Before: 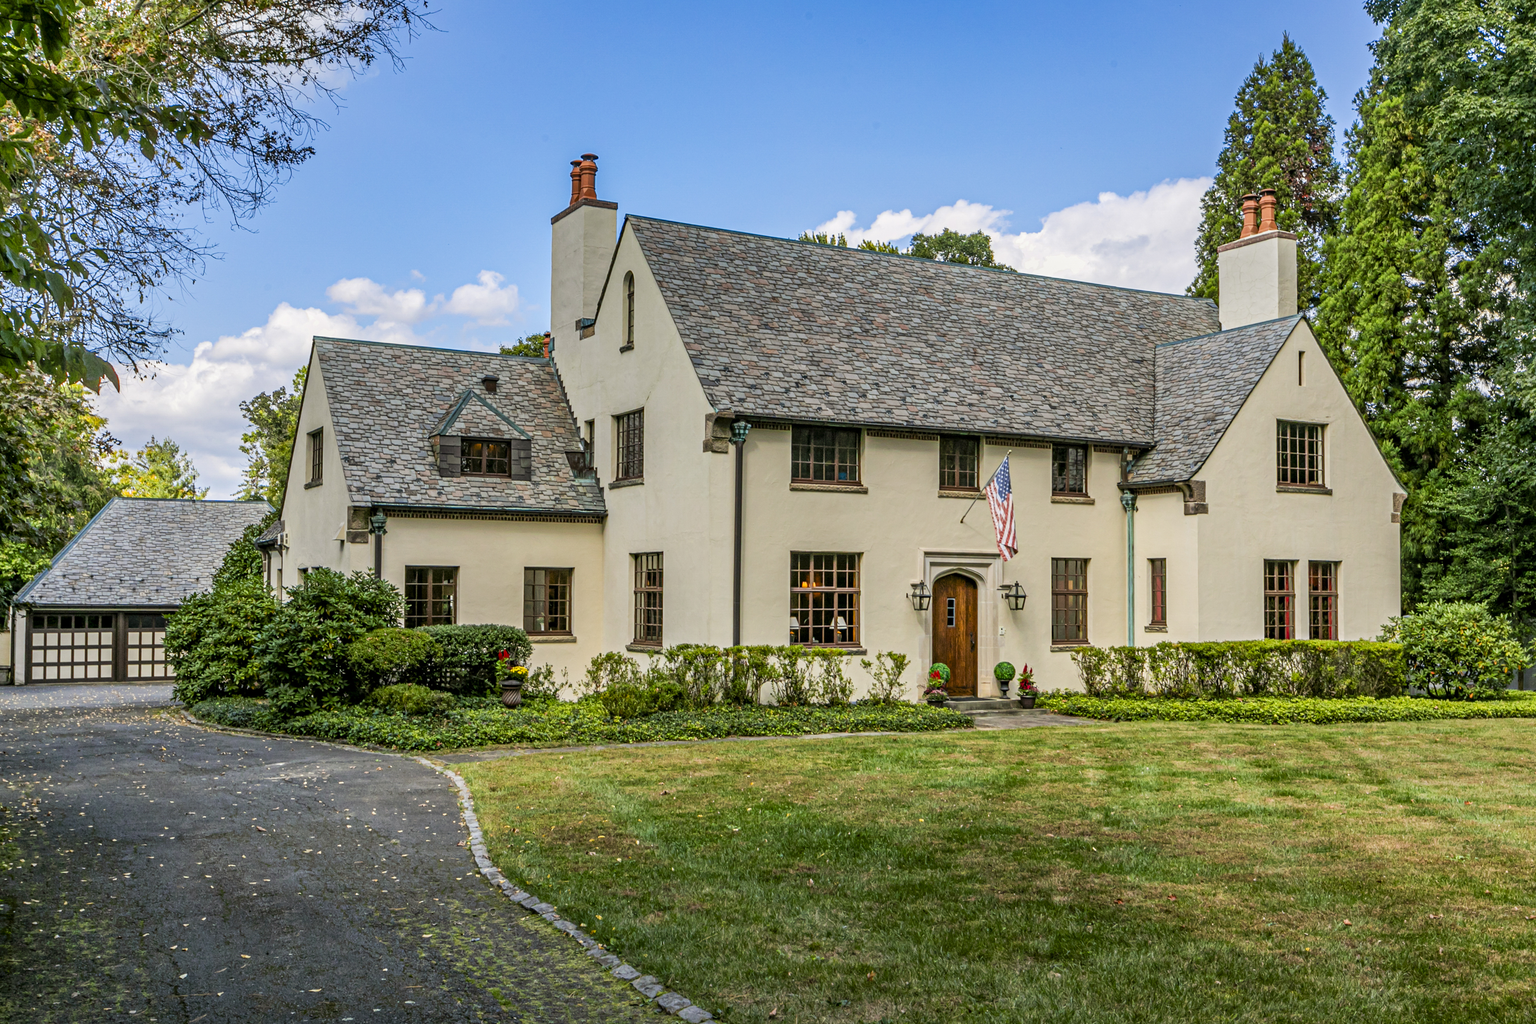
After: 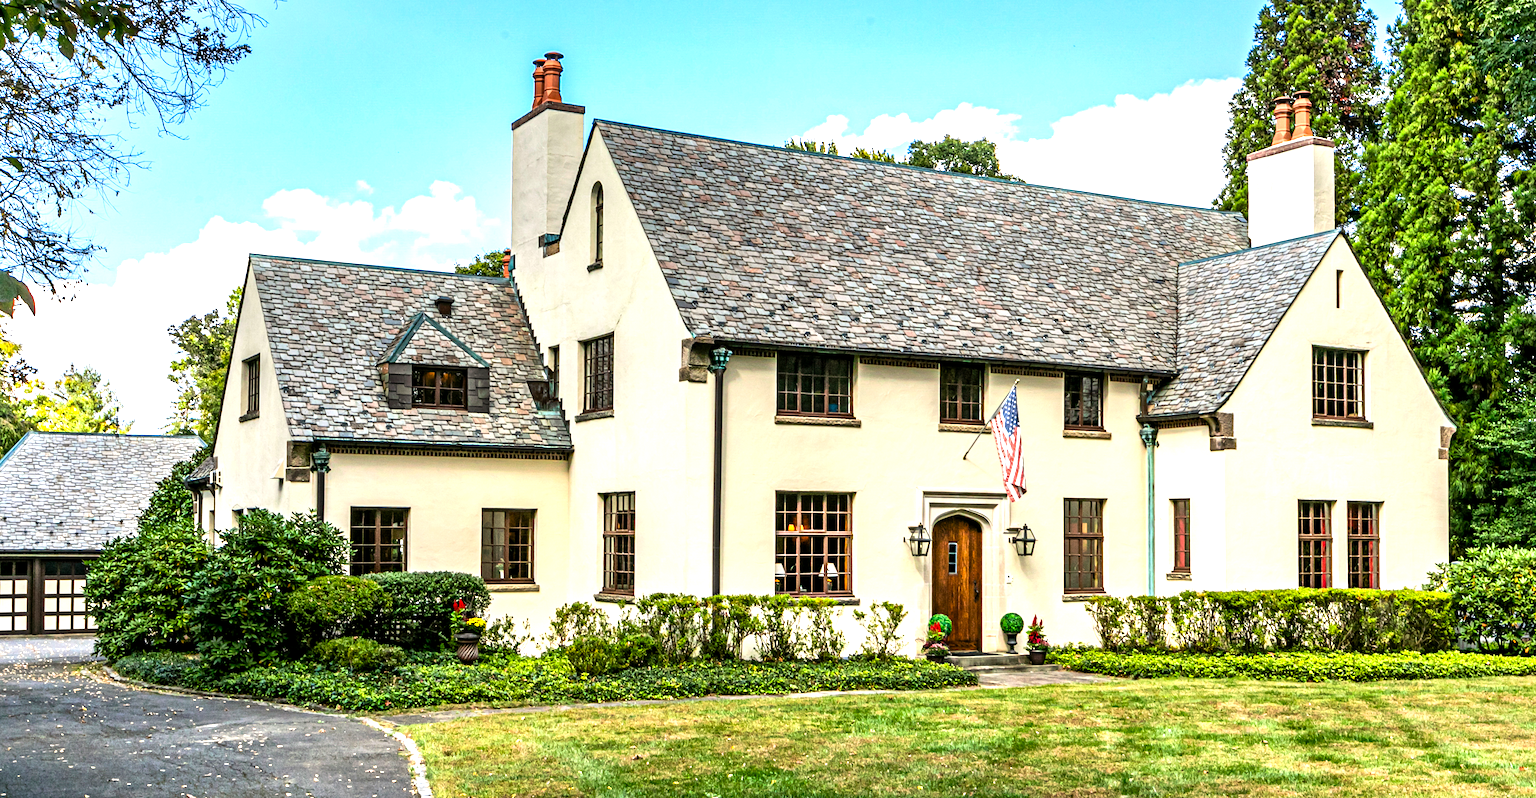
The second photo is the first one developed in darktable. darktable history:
crop: left 5.725%, top 10.421%, right 3.633%, bottom 18.839%
exposure: black level correction 0.001, exposure 0.5 EV, compensate exposure bias true, compensate highlight preservation false
tone equalizer: -8 EV -0.781 EV, -7 EV -0.68 EV, -6 EV -0.59 EV, -5 EV -0.401 EV, -3 EV 0.383 EV, -2 EV 0.6 EV, -1 EV 0.682 EV, +0 EV 0.72 EV, edges refinement/feathering 500, mask exposure compensation -1.57 EV, preserve details guided filter
base curve: curves: ch0 [(0, 0) (0.303, 0.277) (1, 1)]
